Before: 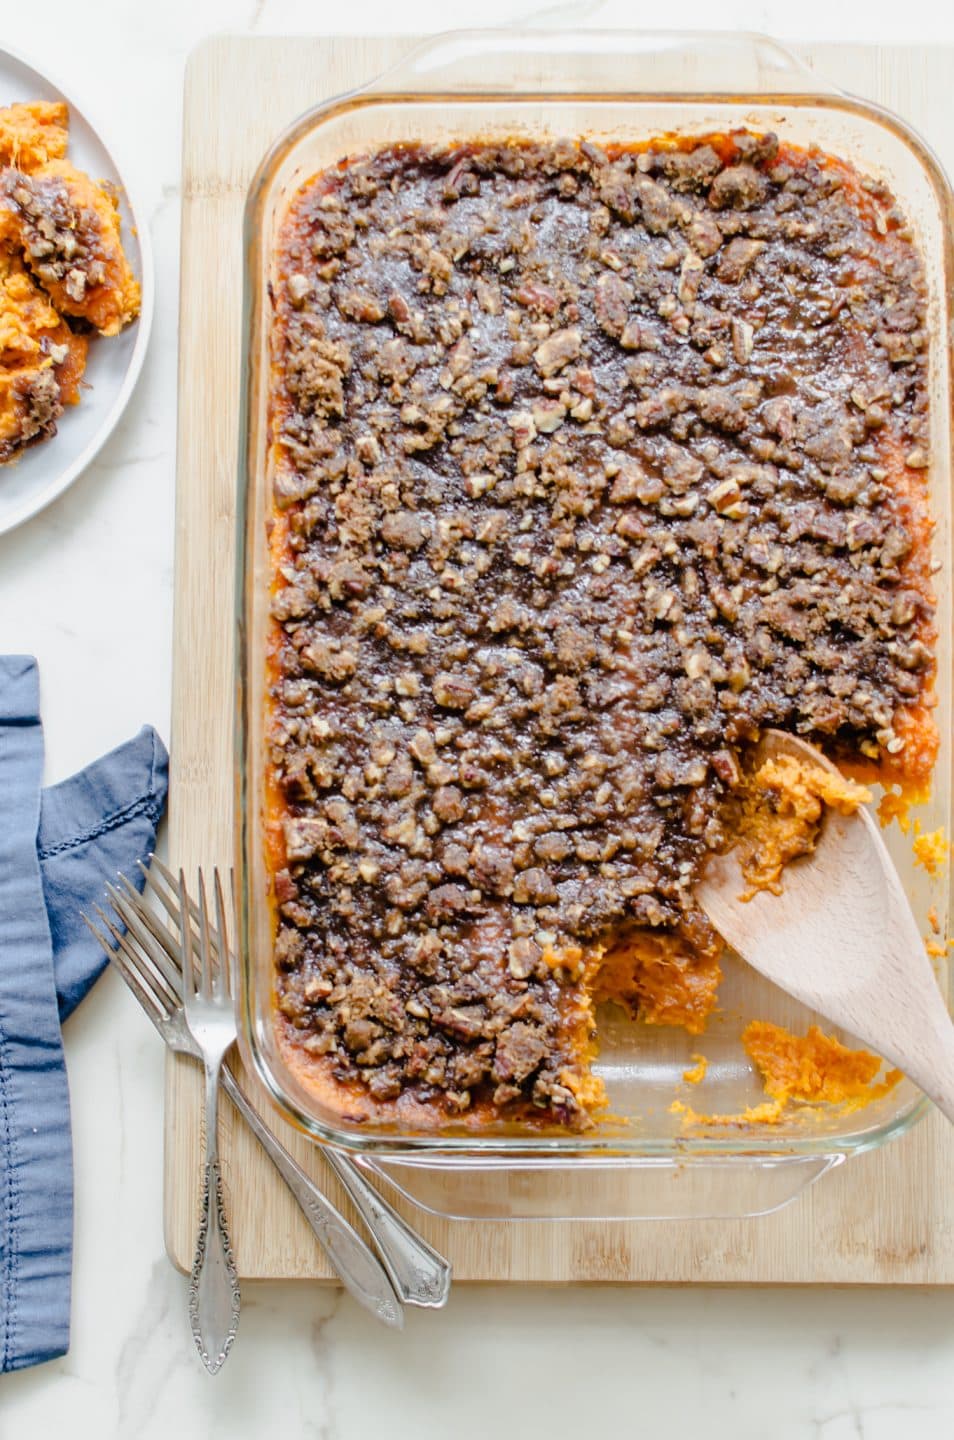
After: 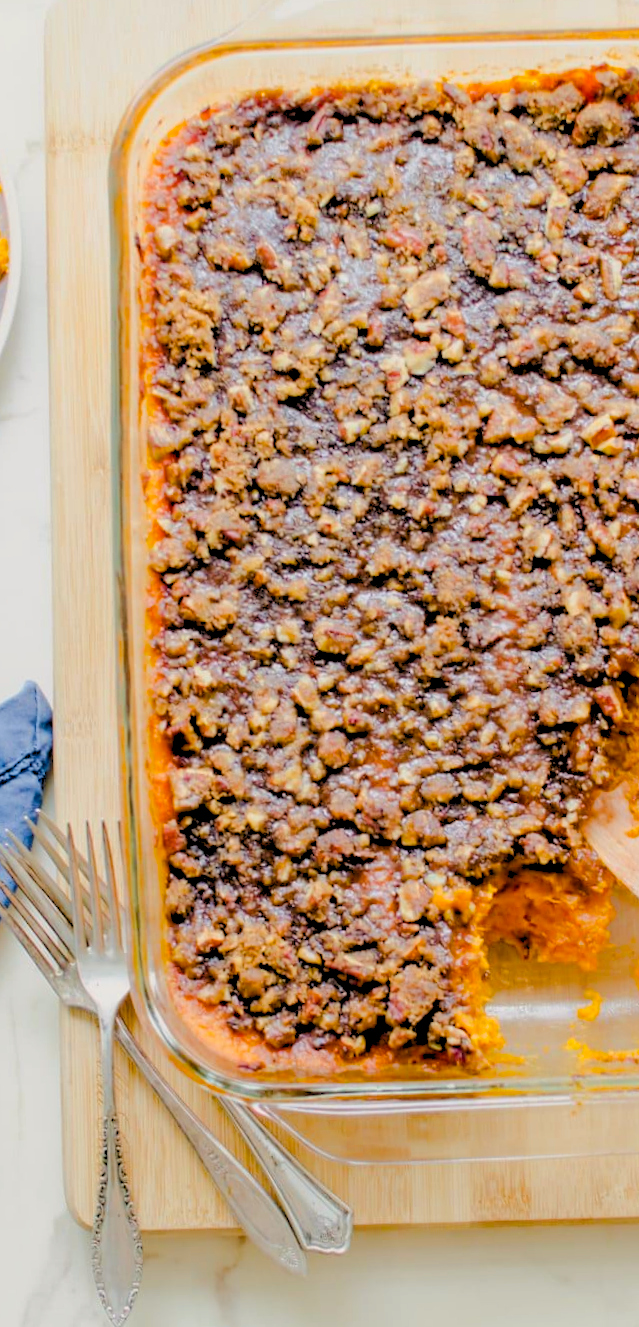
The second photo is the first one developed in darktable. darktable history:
color calibration: x 0.342, y 0.355, temperature 5146 K
color balance rgb: perceptual saturation grading › global saturation 25%, perceptual brilliance grading › mid-tones 10%, perceptual brilliance grading › shadows 15%, global vibrance 20%
rotate and perspective: rotation -2°, crop left 0.022, crop right 0.978, crop top 0.049, crop bottom 0.951
crop and rotate: left 12.648%, right 20.685%
rgb levels: preserve colors sum RGB, levels [[0.038, 0.433, 0.934], [0, 0.5, 1], [0, 0.5, 1]]
